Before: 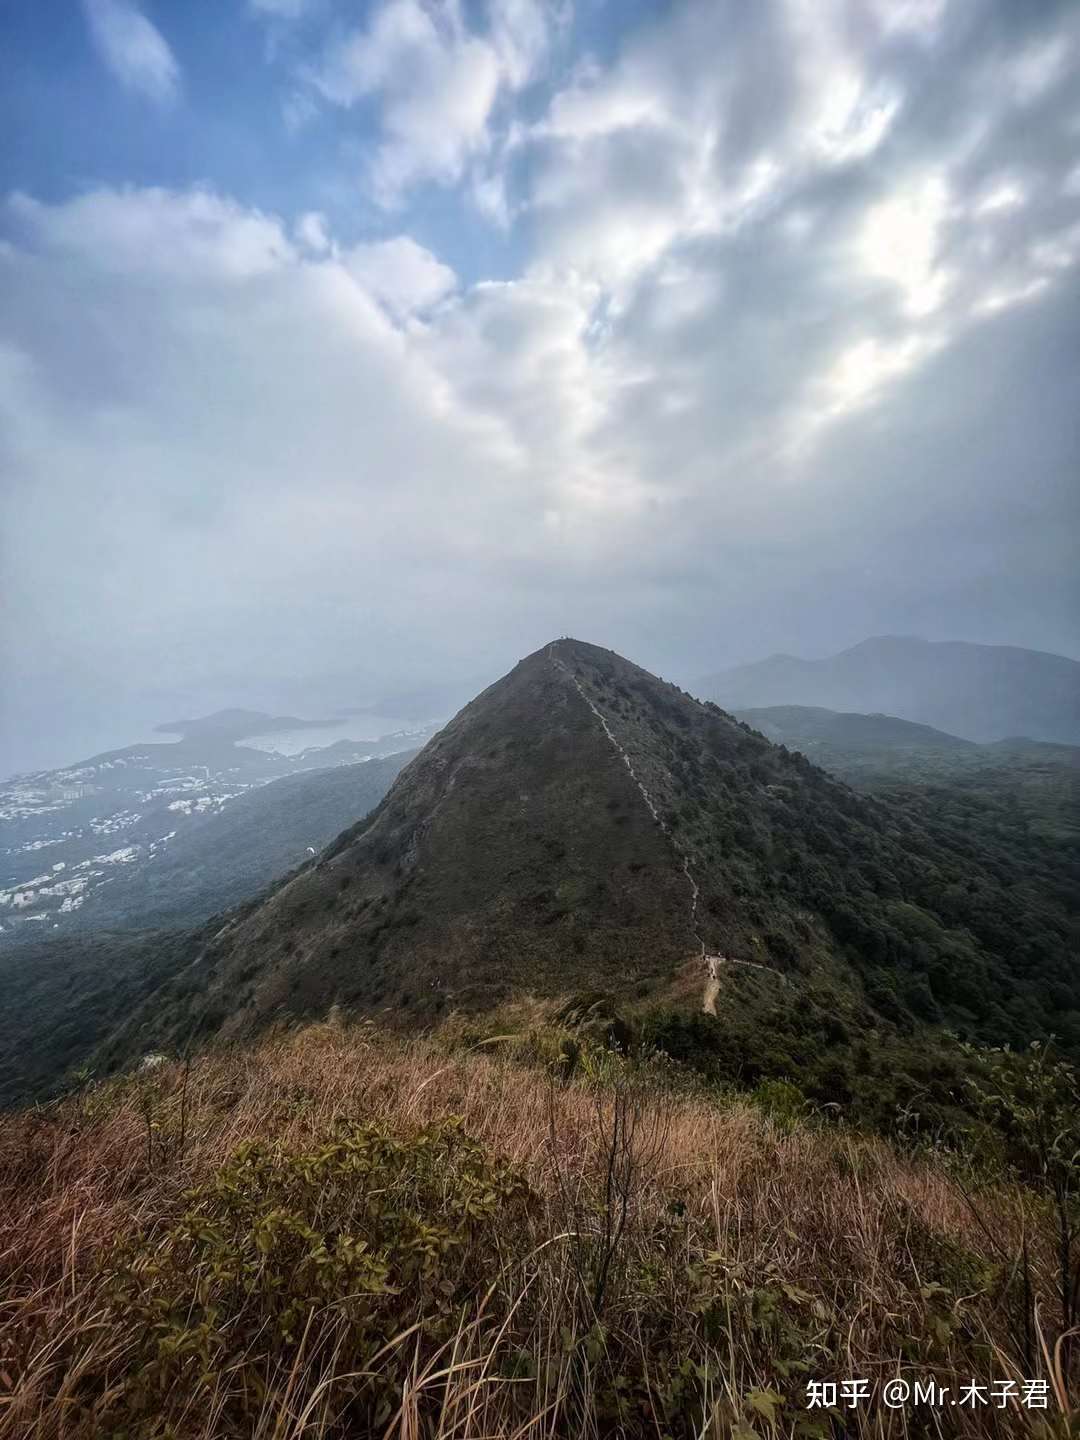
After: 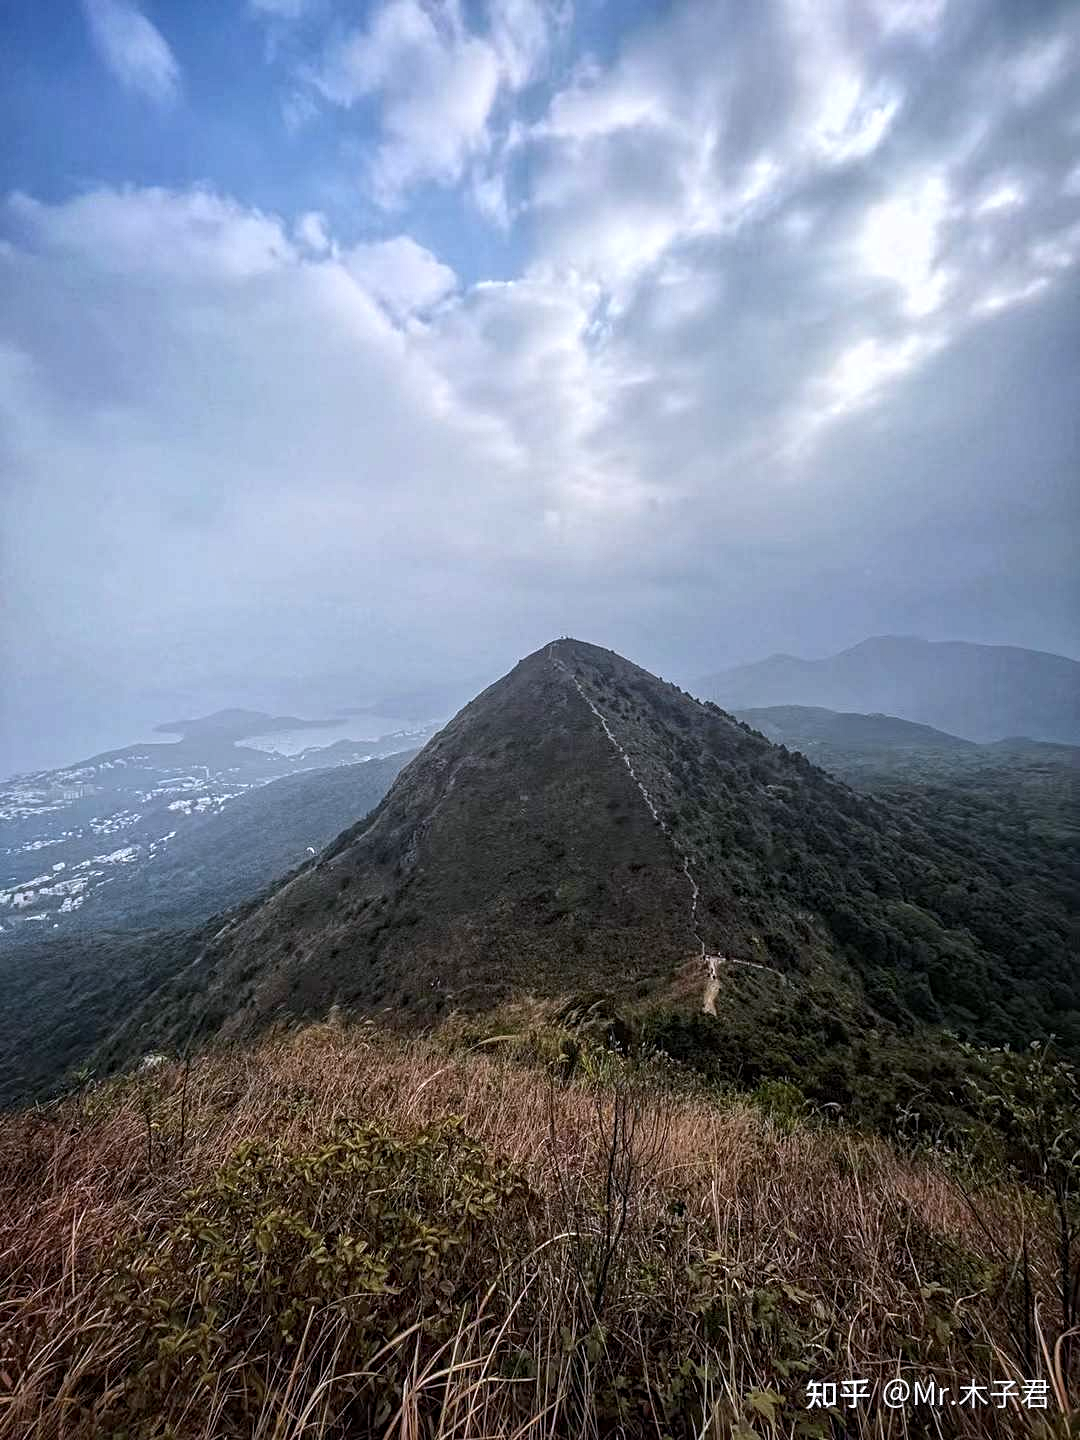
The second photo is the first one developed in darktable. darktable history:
color calibration: gray › normalize channels true, illuminant as shot in camera, x 0.358, y 0.373, temperature 4628.91 K, gamut compression 0.028
contrast equalizer: y [[0.5, 0.5, 0.5, 0.539, 0.64, 0.611], [0.5 ×6], [0.5 ×6], [0 ×6], [0 ×6]]
